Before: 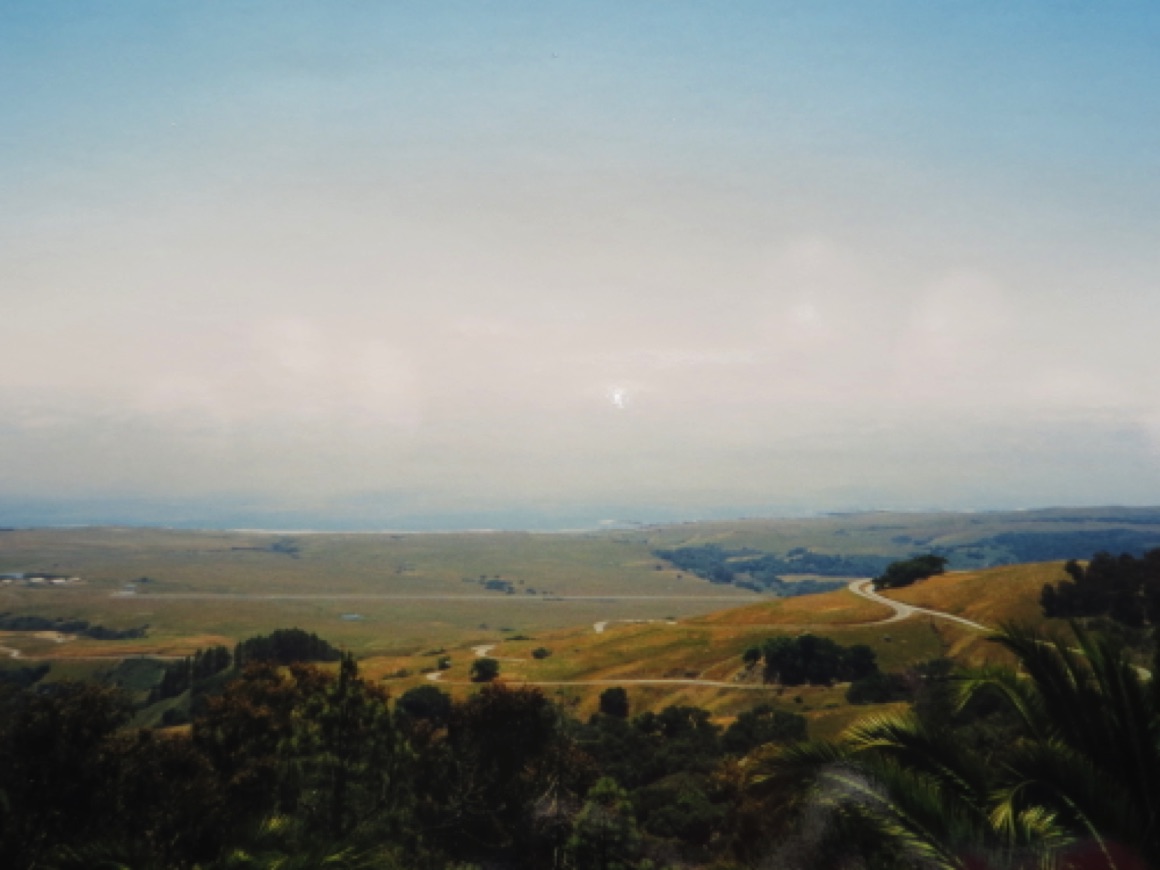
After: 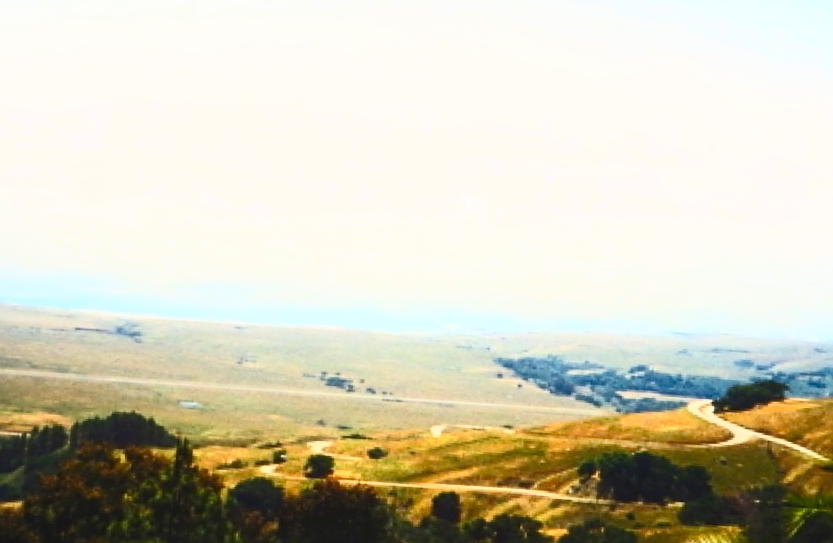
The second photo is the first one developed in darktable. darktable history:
contrast brightness saturation: contrast 0.841, brightness 0.589, saturation 0.608
crop and rotate: angle -3.75°, left 9.832%, top 20.419%, right 12.155%, bottom 11.786%
sharpen: on, module defaults
